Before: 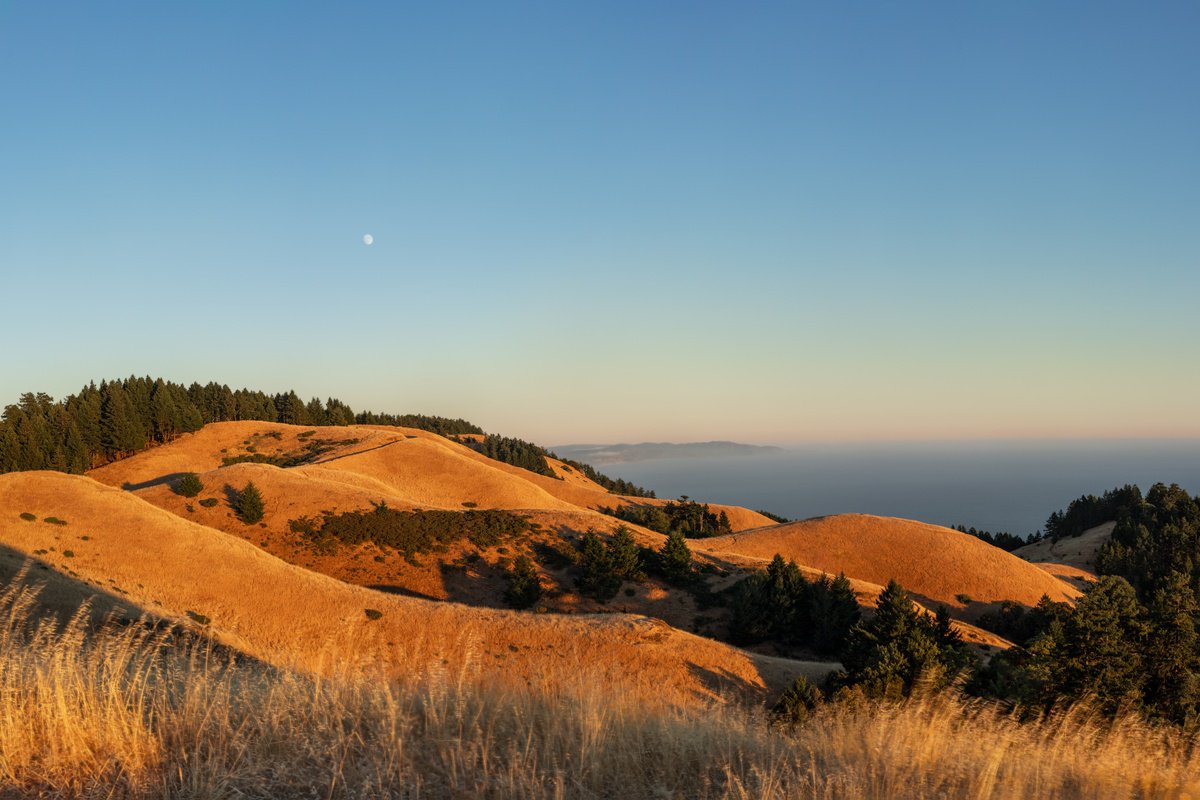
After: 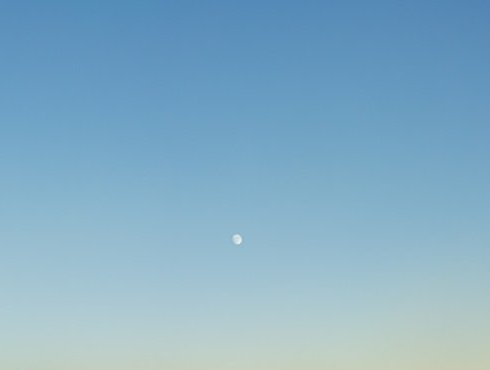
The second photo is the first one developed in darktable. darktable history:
crop and rotate: left 10.925%, top 0.105%, right 48.164%, bottom 53.539%
sharpen: amount 0.557
